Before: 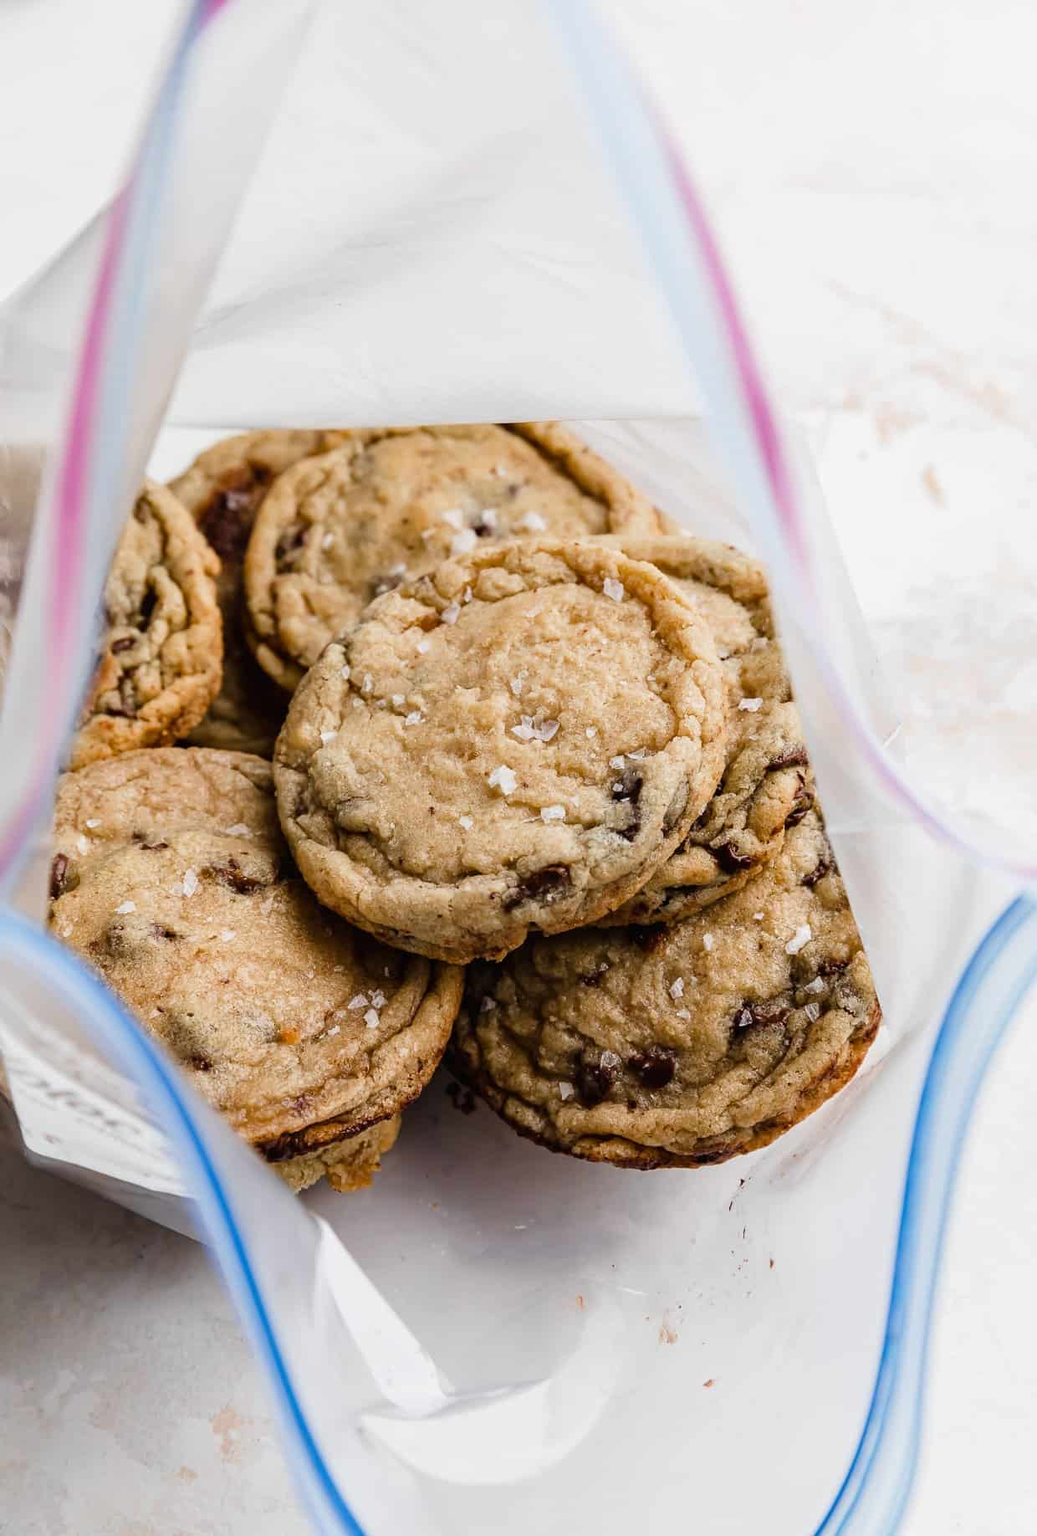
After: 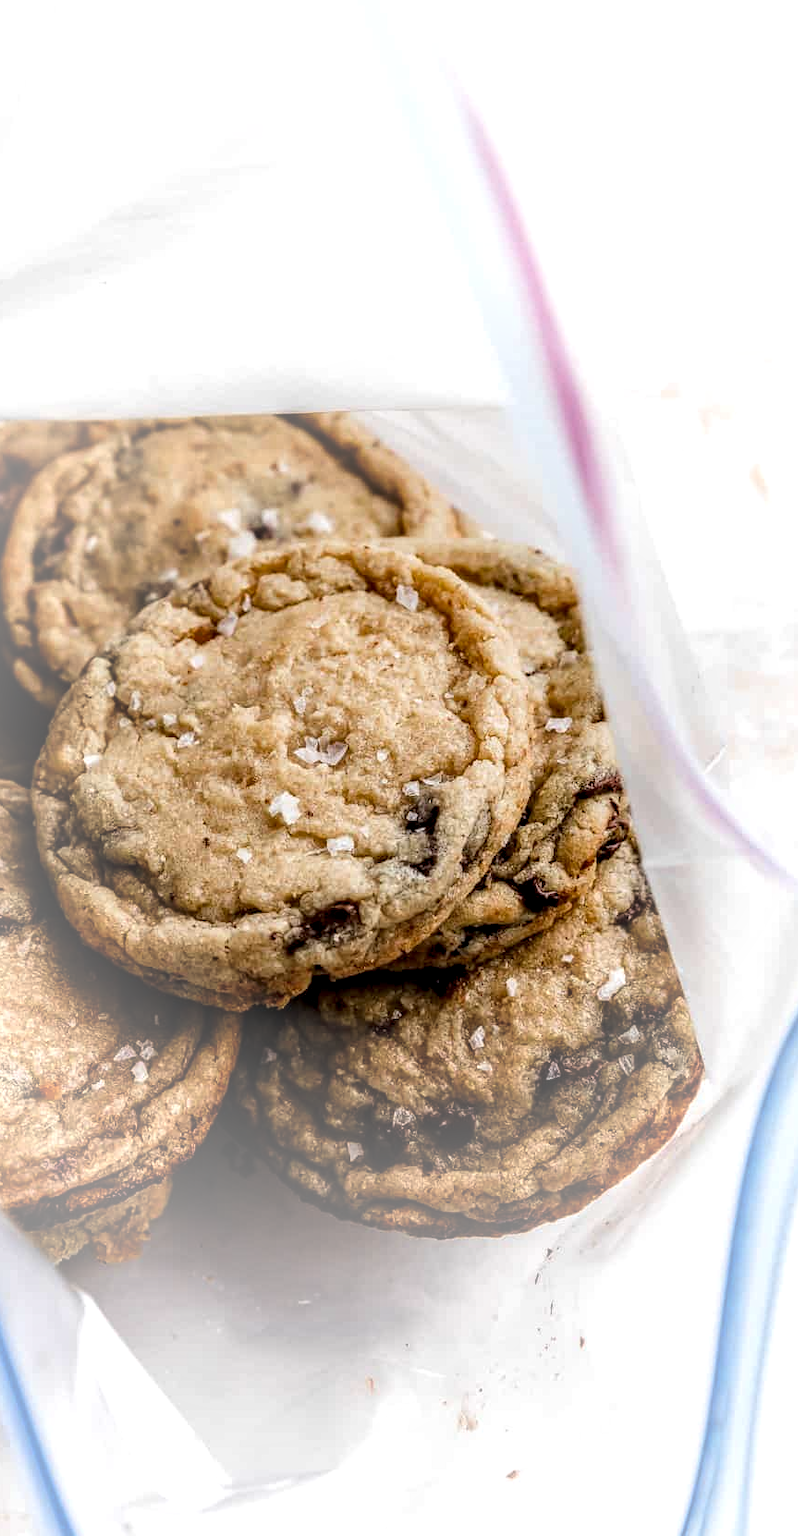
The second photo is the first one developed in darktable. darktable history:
crop and rotate: left 23.67%, top 3.179%, right 6.588%, bottom 6.249%
vignetting: fall-off start 32.27%, fall-off radius 33.88%, brightness 0.281, saturation 0, unbound false
local contrast: highlights 21%, detail 150%
